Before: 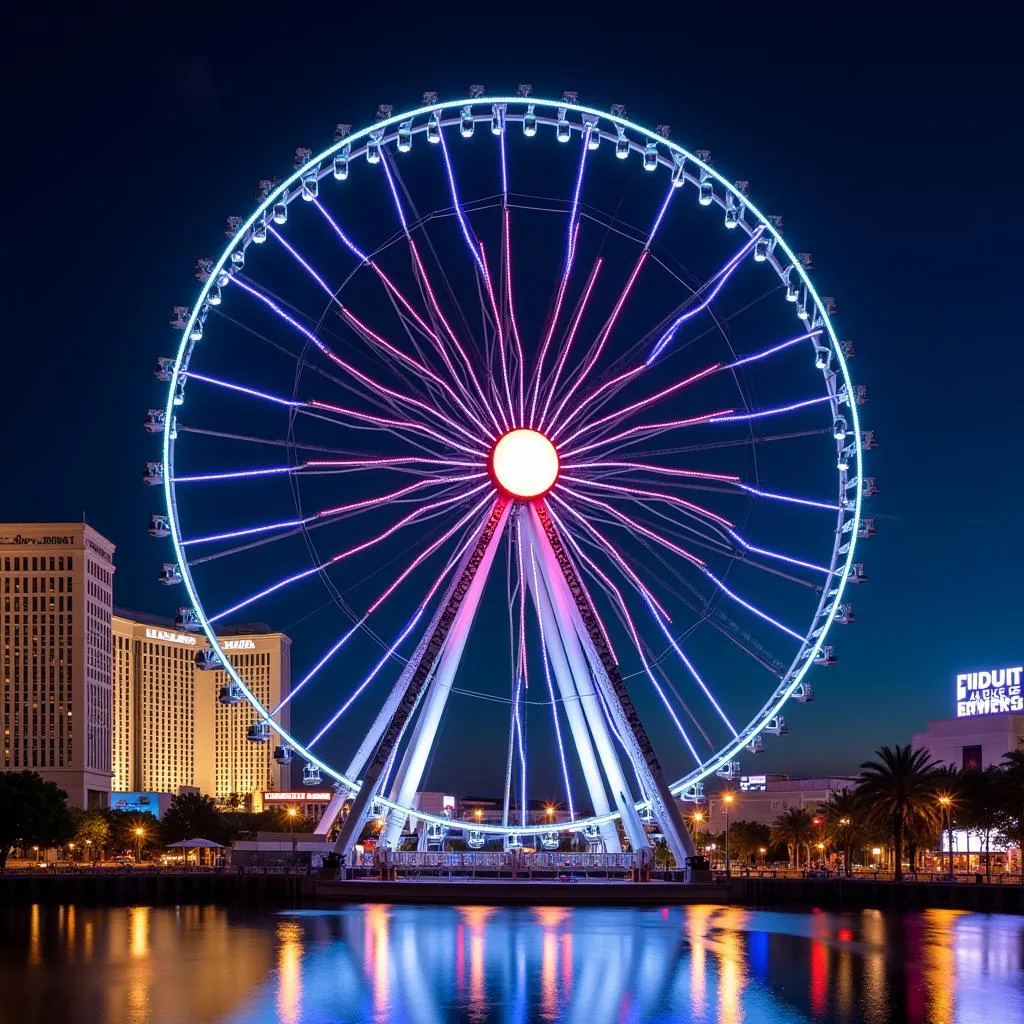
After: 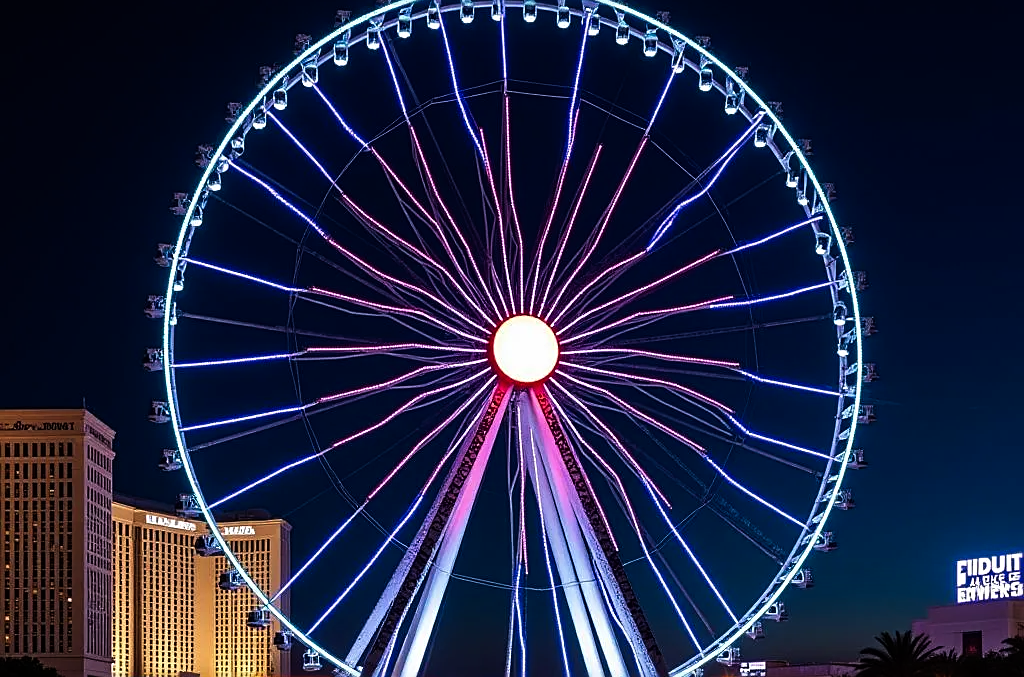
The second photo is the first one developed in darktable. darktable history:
crop: top 11.137%, bottom 22.726%
tone curve: curves: ch0 [(0, 0) (0.153, 0.06) (1, 1)], preserve colors none
contrast brightness saturation: saturation -0.104
sharpen: amount 0.5
